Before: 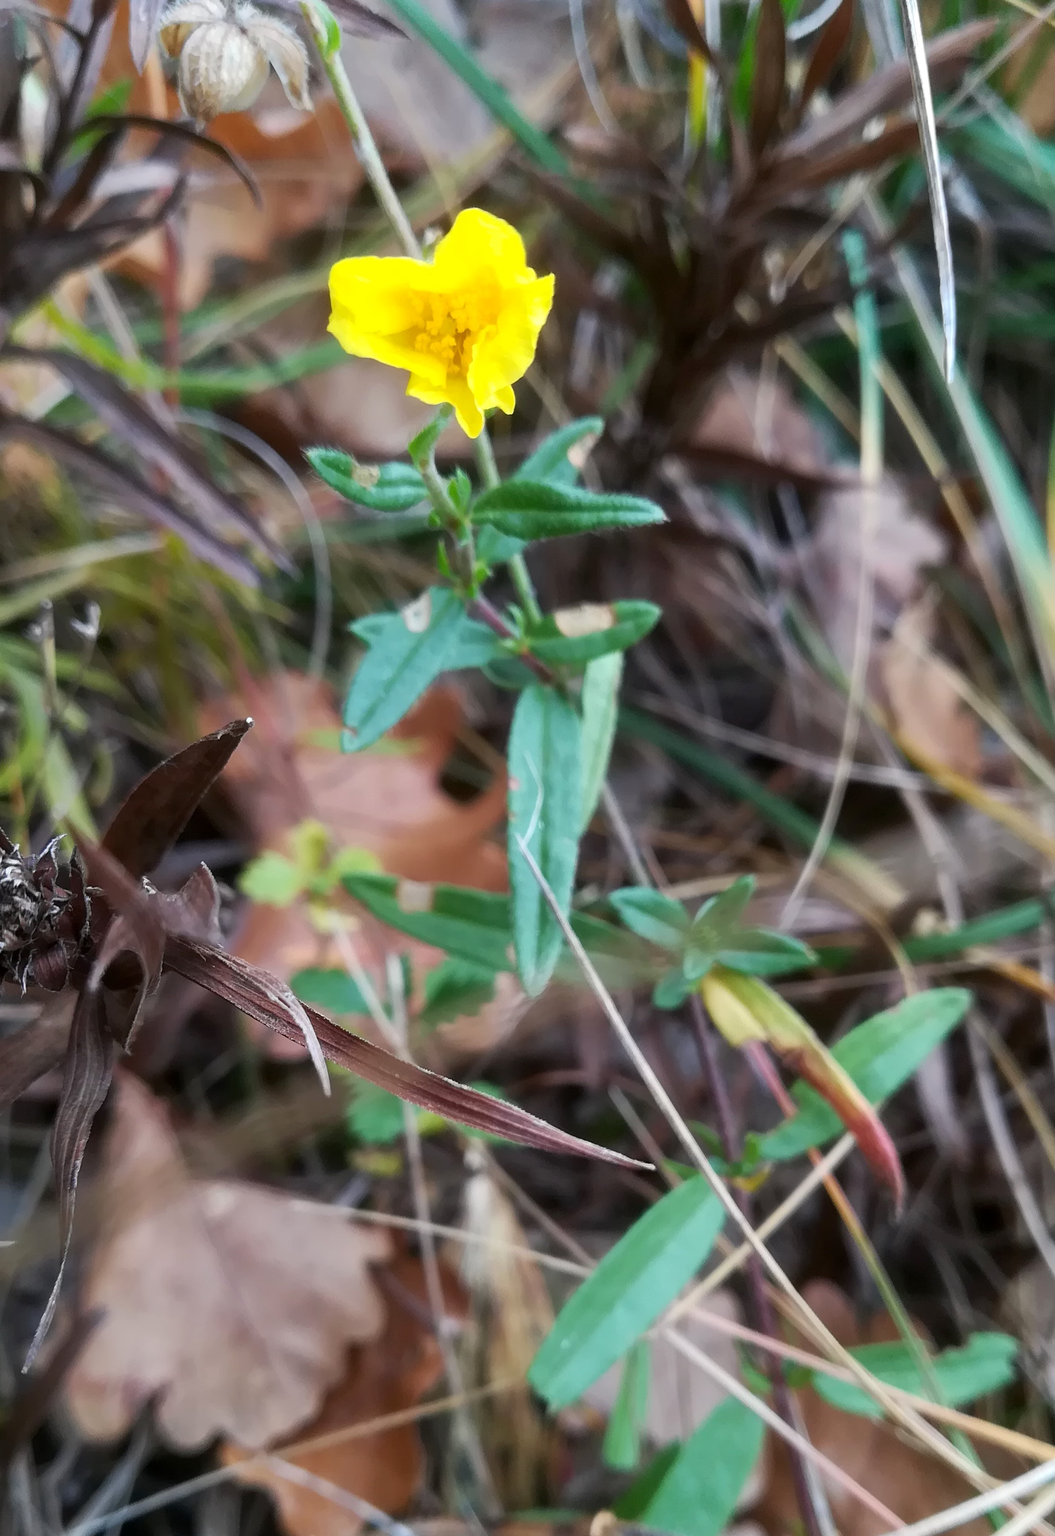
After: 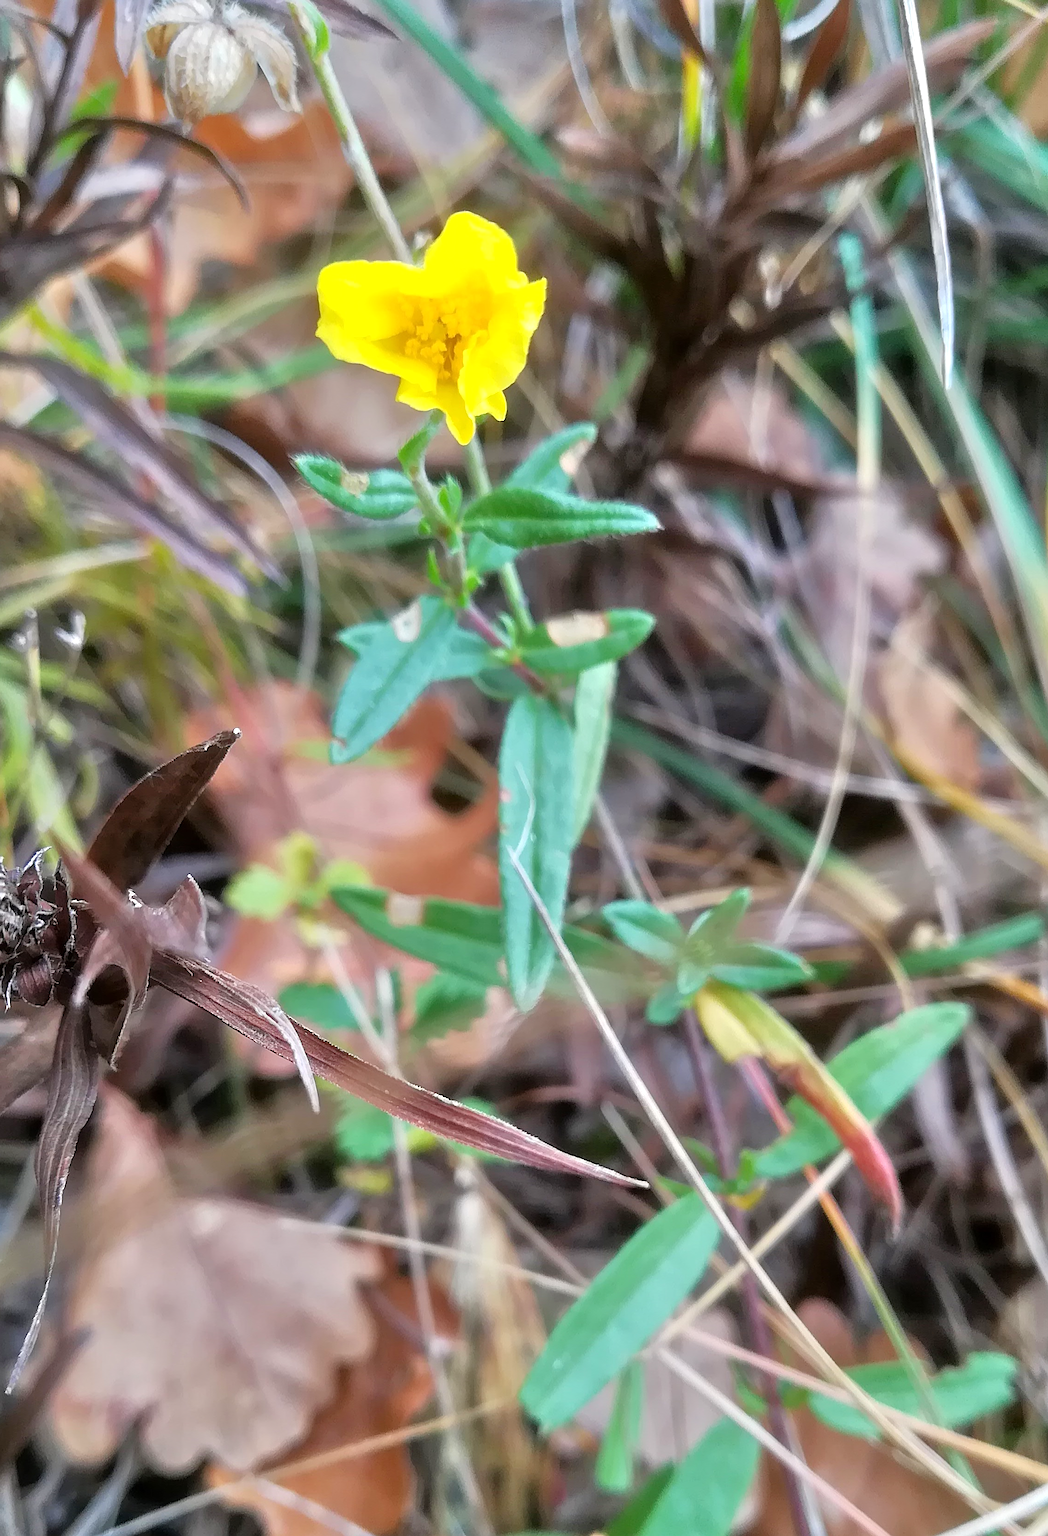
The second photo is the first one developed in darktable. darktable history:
tone equalizer: -7 EV 0.159 EV, -6 EV 0.622 EV, -5 EV 1.16 EV, -4 EV 1.3 EV, -3 EV 1.17 EV, -2 EV 0.6 EV, -1 EV 0.167 EV, mask exposure compensation -0.494 EV
crop and rotate: left 1.568%, right 0.539%, bottom 1.428%
exposure: compensate highlight preservation false
sharpen: on, module defaults
